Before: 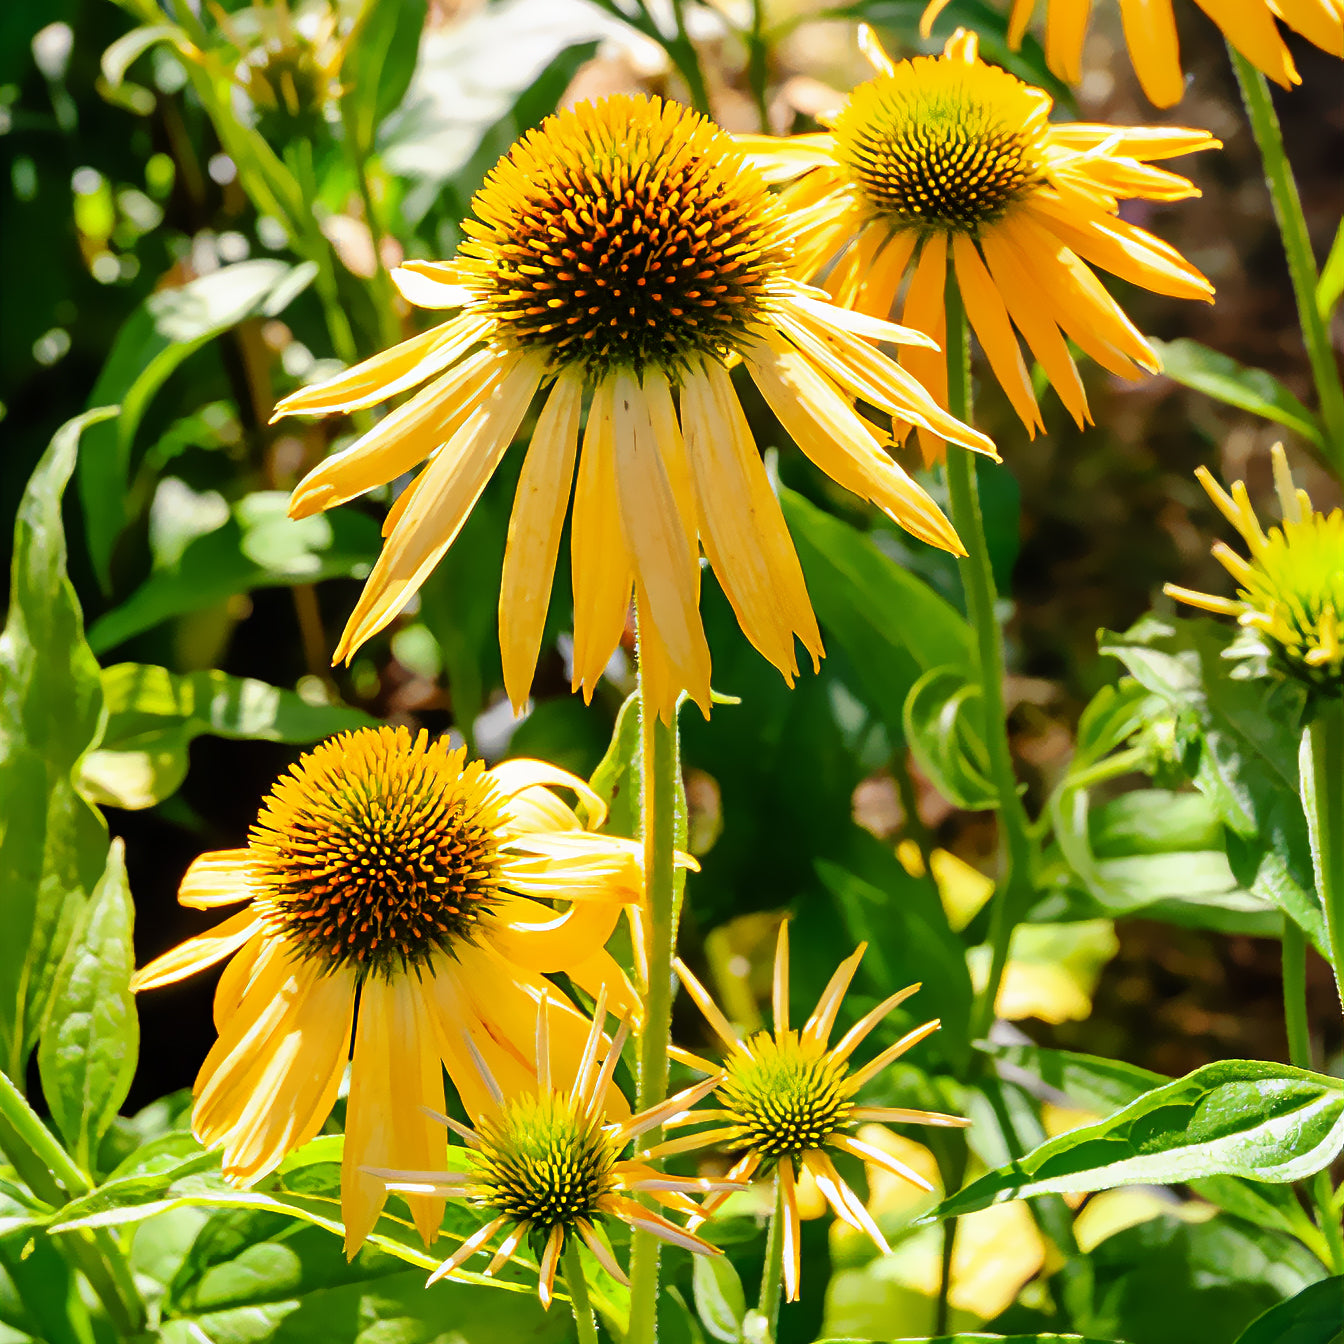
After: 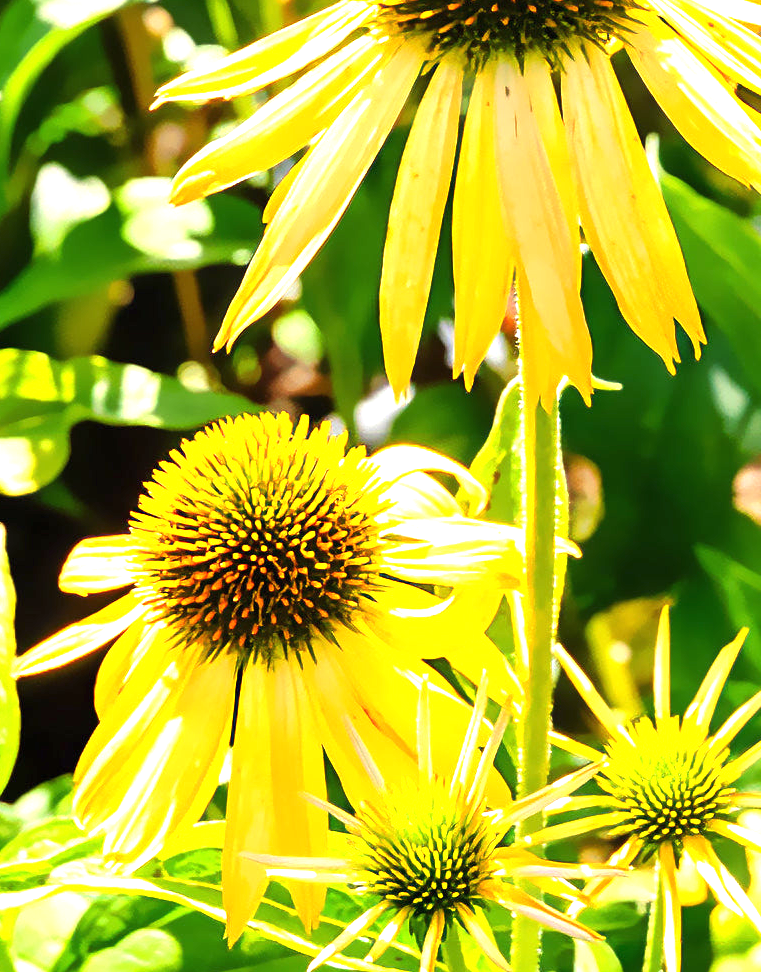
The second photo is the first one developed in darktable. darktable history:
exposure: black level correction 0, exposure 1.17 EV, compensate exposure bias true, compensate highlight preservation false
crop: left 8.891%, top 23.4%, right 34.457%, bottom 4.271%
